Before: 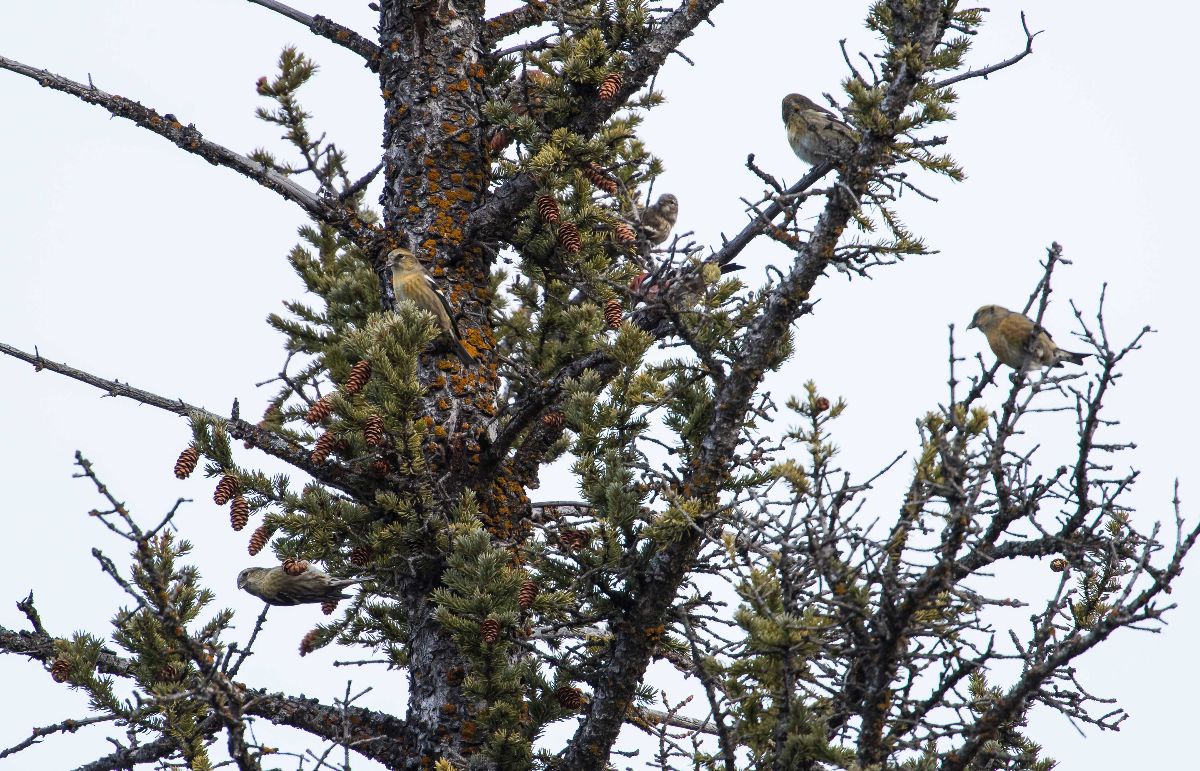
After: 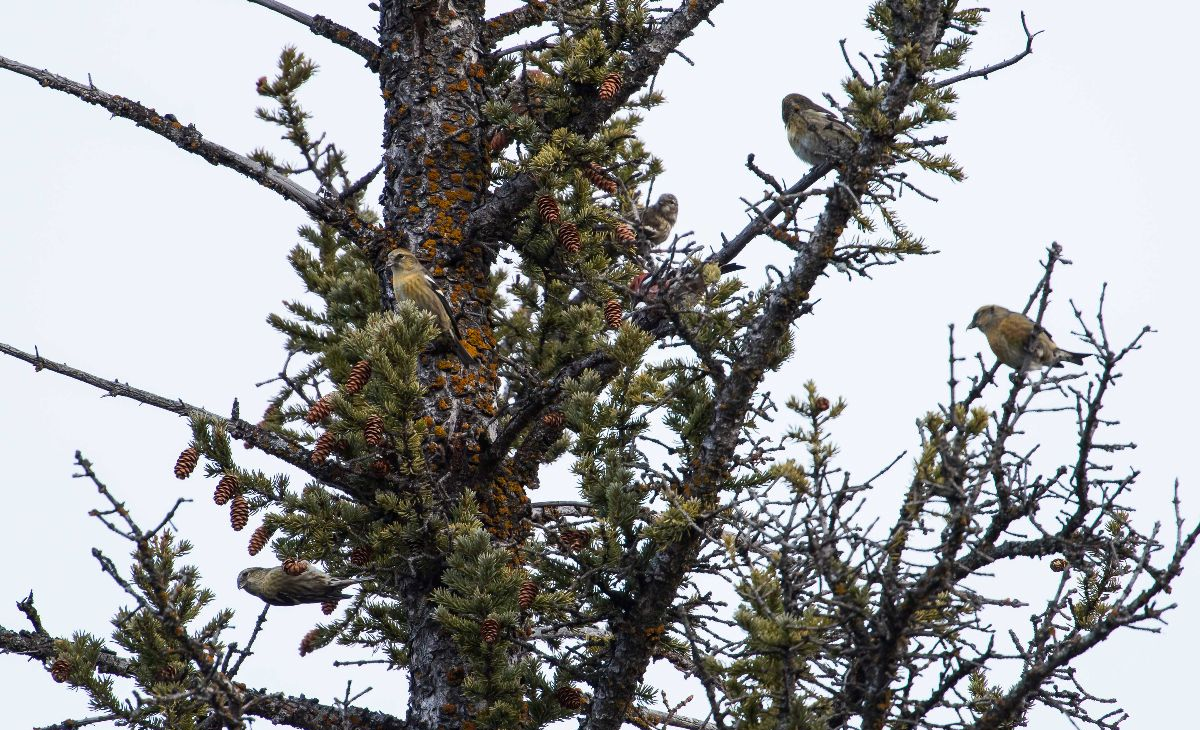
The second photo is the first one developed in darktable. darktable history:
contrast brightness saturation: contrast 0.034, brightness -0.044
crop and rotate: top 0.007%, bottom 5.291%
